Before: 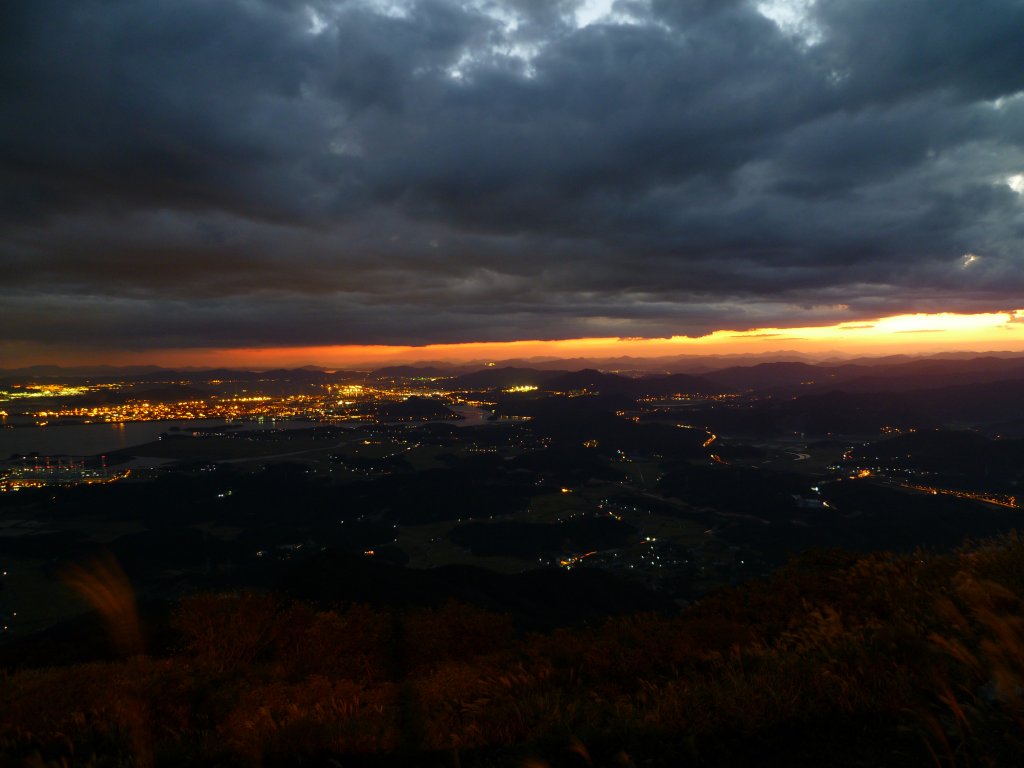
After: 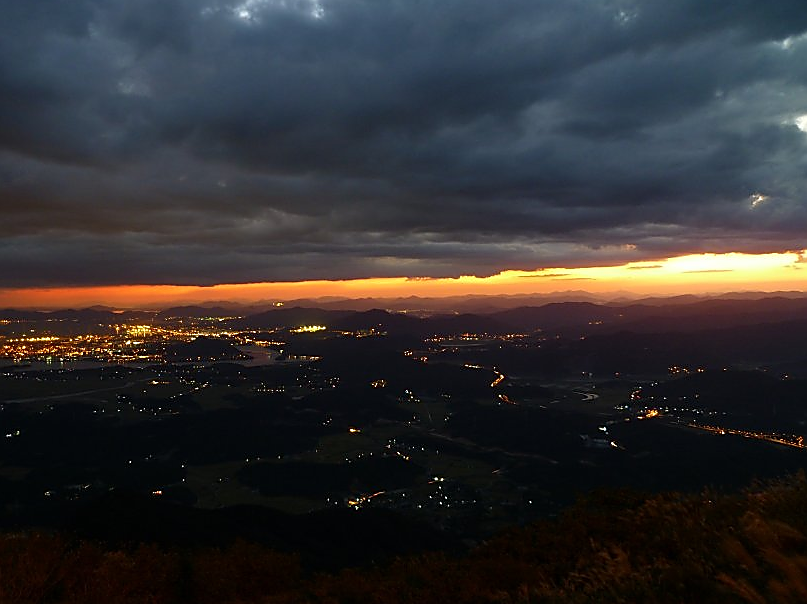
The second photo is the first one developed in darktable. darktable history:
crop and rotate: left 20.74%, top 7.912%, right 0.375%, bottom 13.378%
sharpen: radius 1.4, amount 1.25, threshold 0.7
